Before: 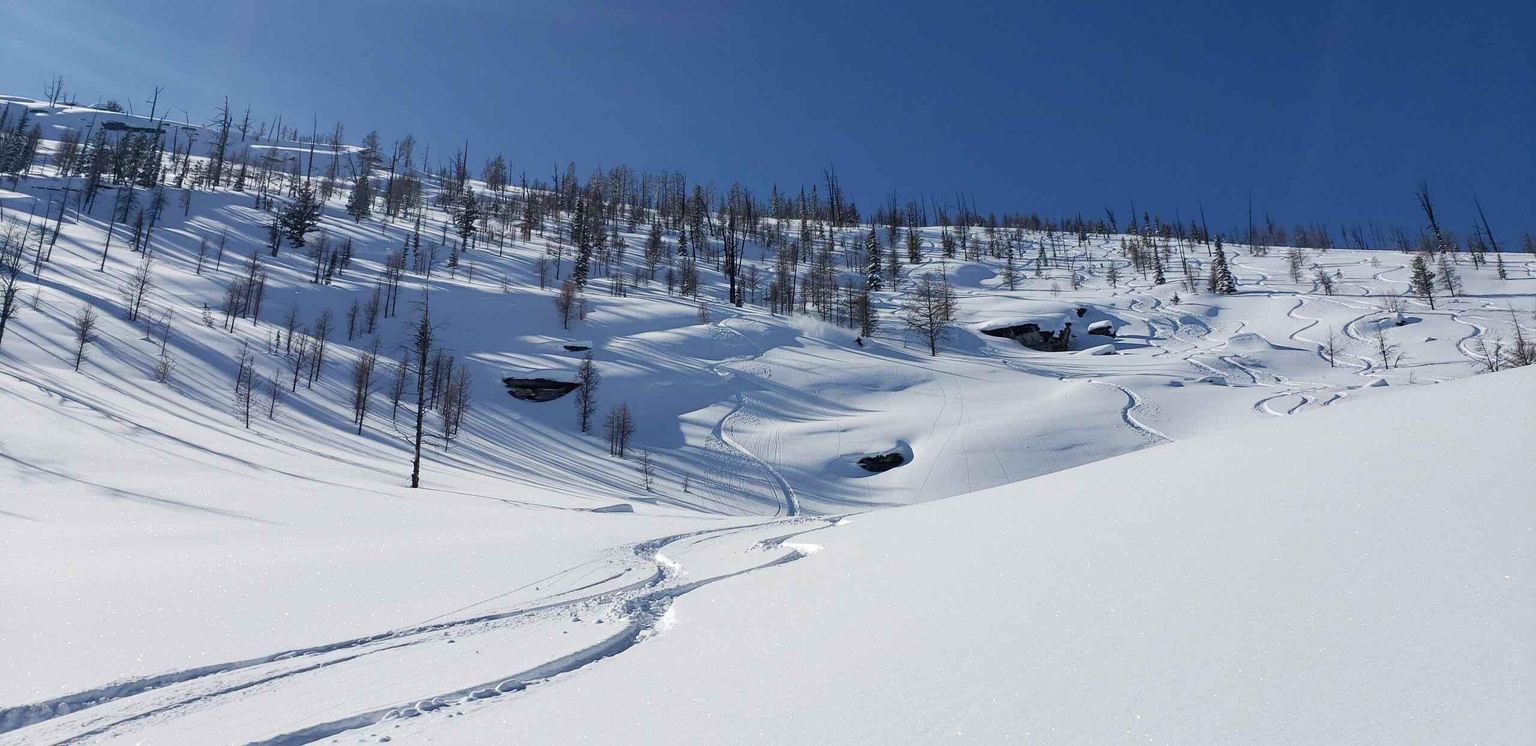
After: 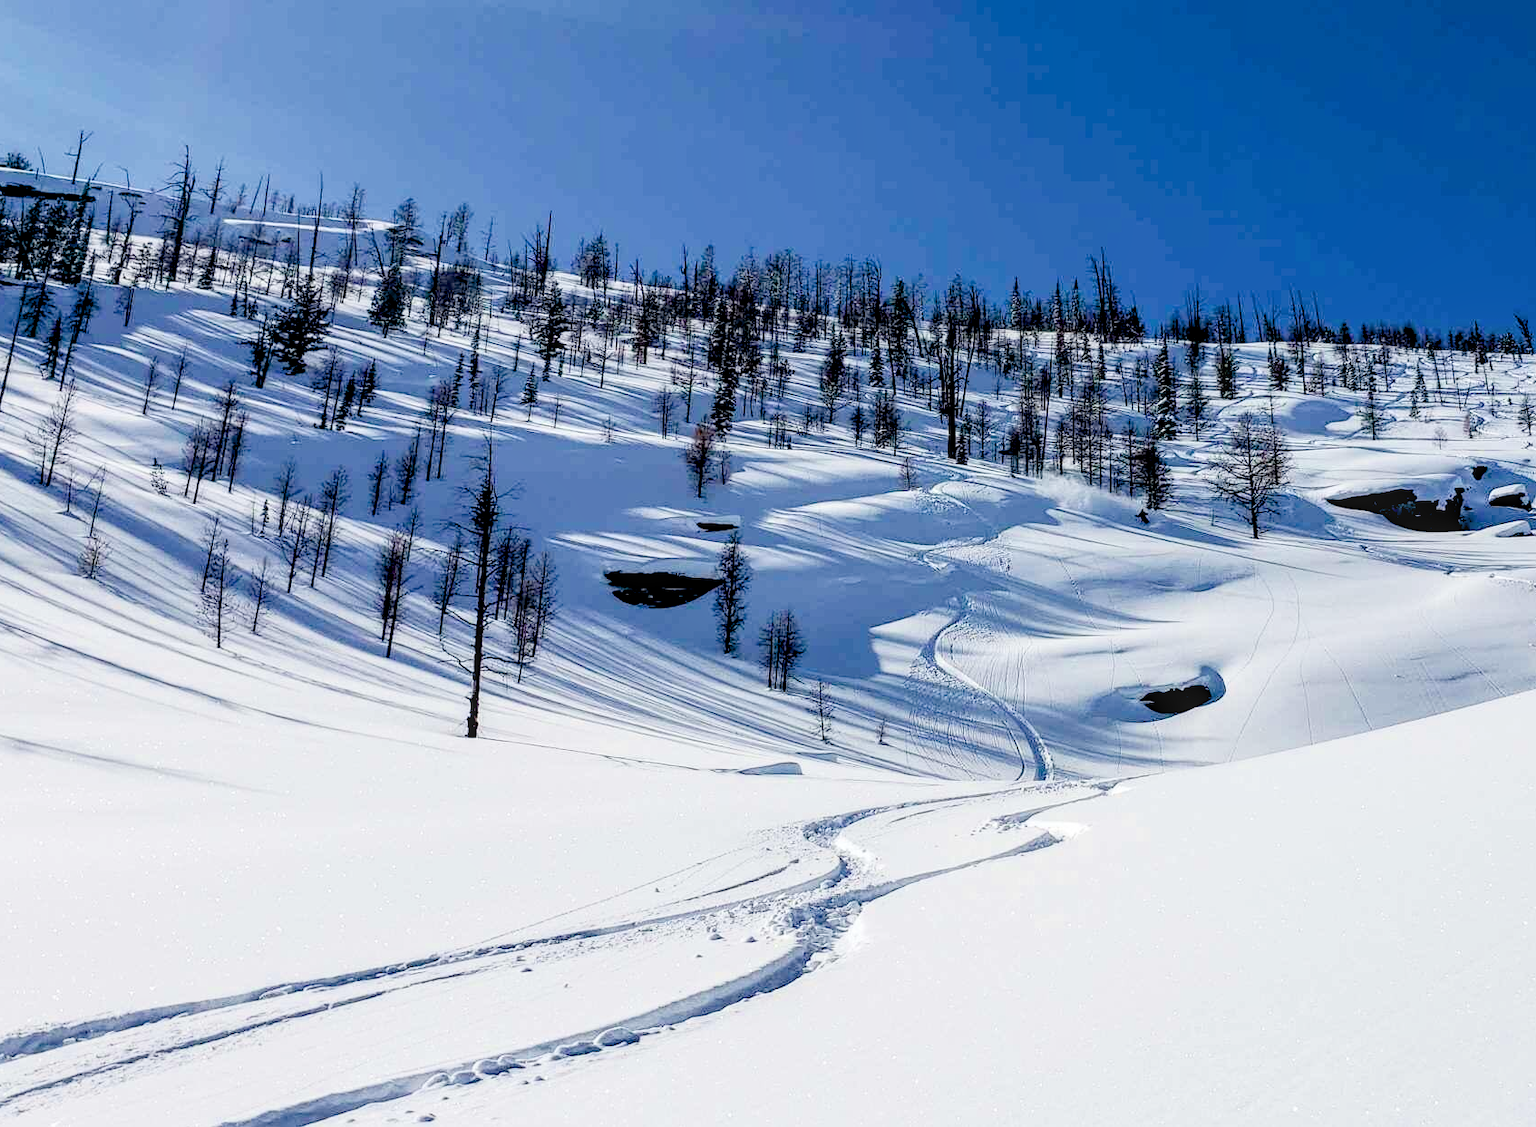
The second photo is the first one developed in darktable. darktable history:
crop and rotate: left 6.681%, right 27.121%
exposure: black level correction 0.035, exposure 0.909 EV, compensate exposure bias true, compensate highlight preservation false
filmic rgb: black relative exposure -7.96 EV, white relative exposure 3.81 EV, hardness 4.4
local contrast: on, module defaults
